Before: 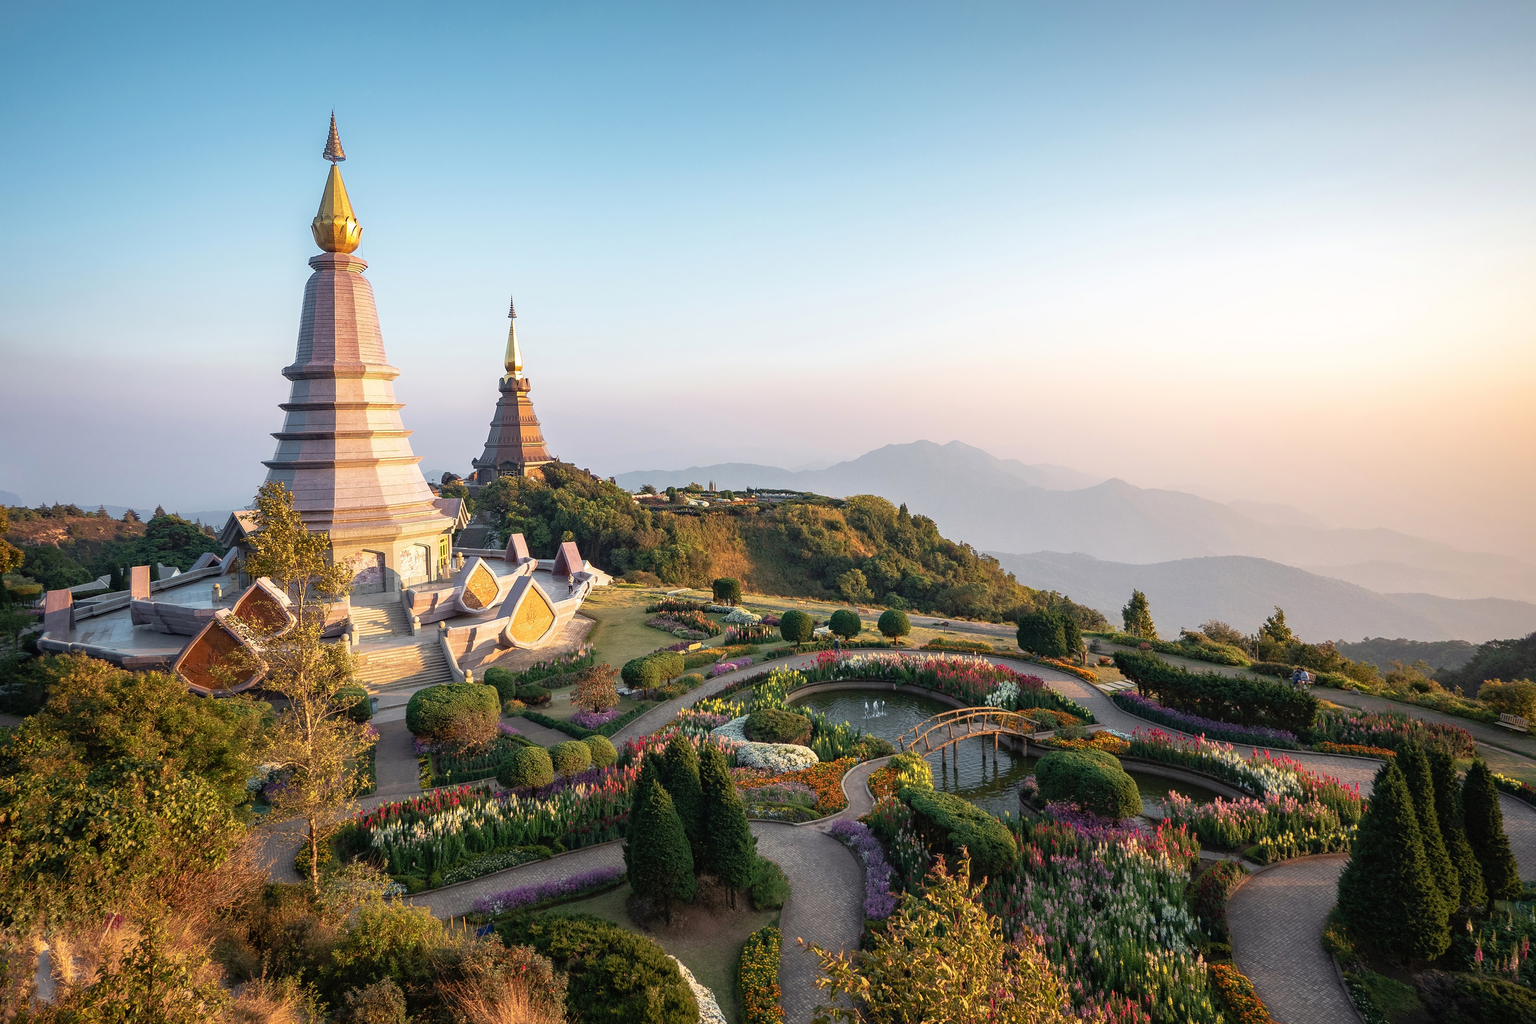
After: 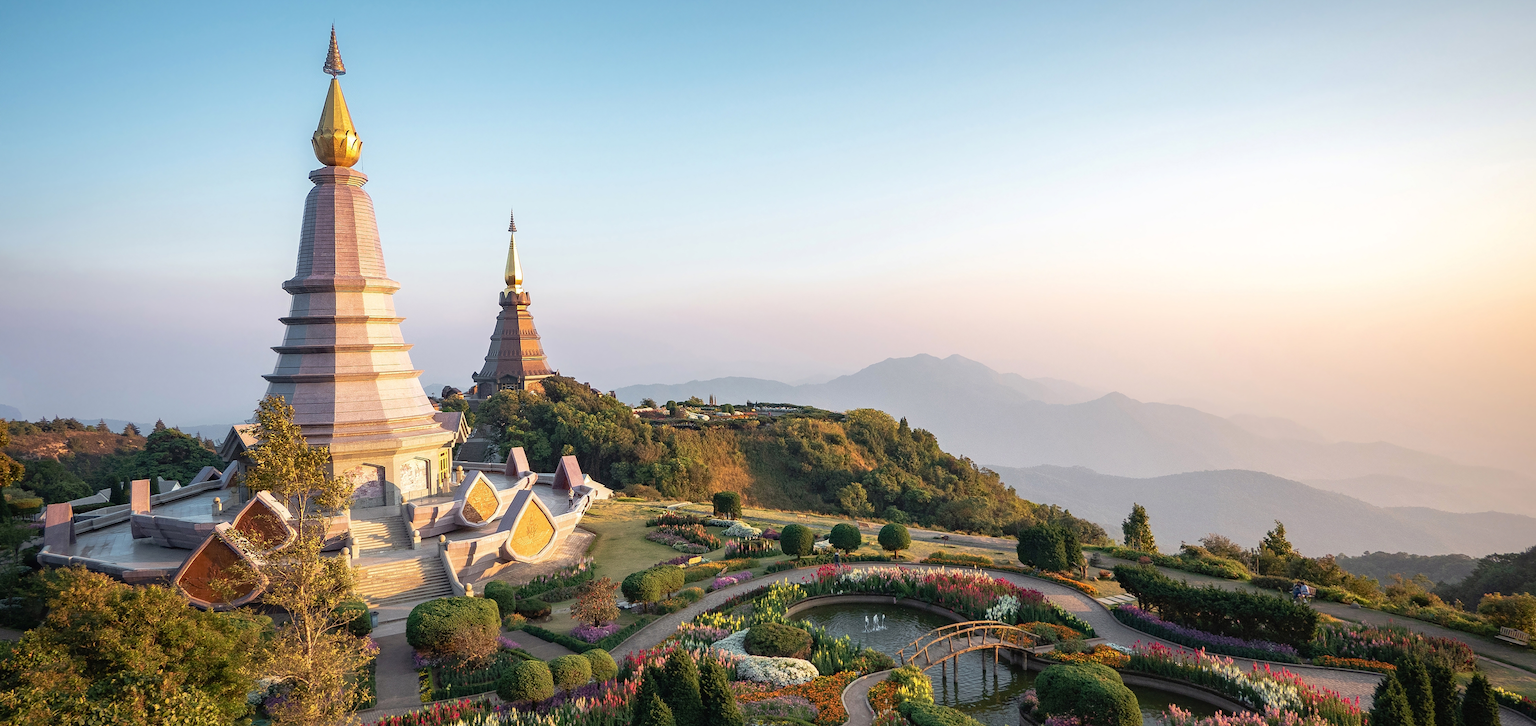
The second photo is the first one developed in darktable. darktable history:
crop and rotate: top 8.465%, bottom 20.572%
tone equalizer: edges refinement/feathering 500, mask exposure compensation -1.57 EV, preserve details no
